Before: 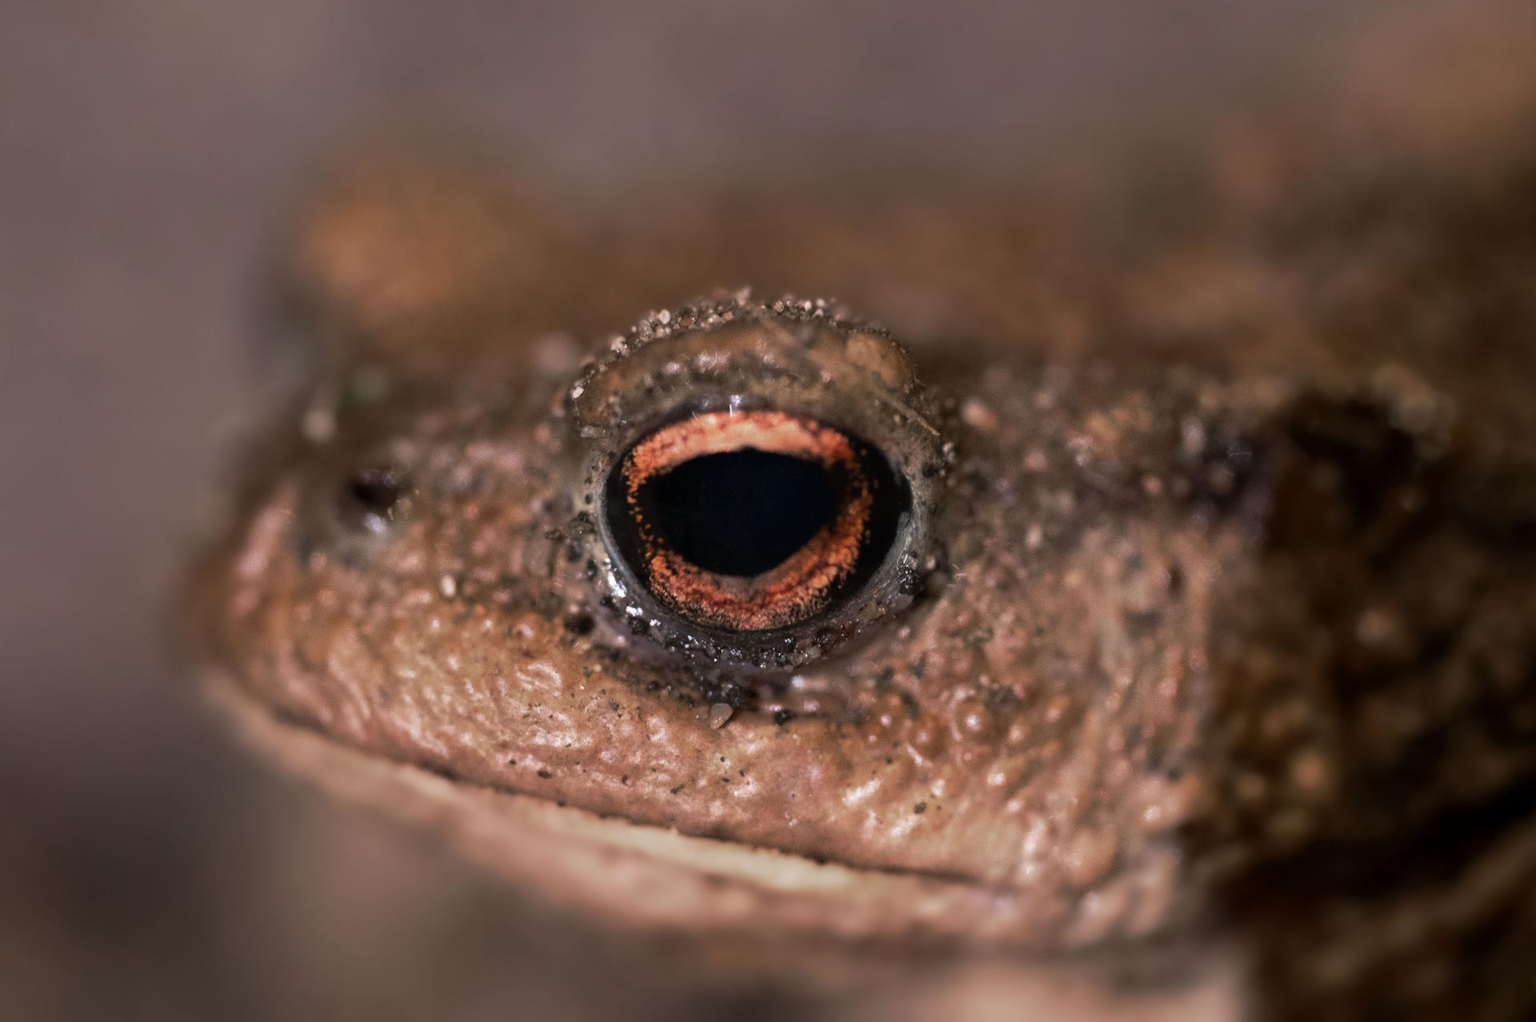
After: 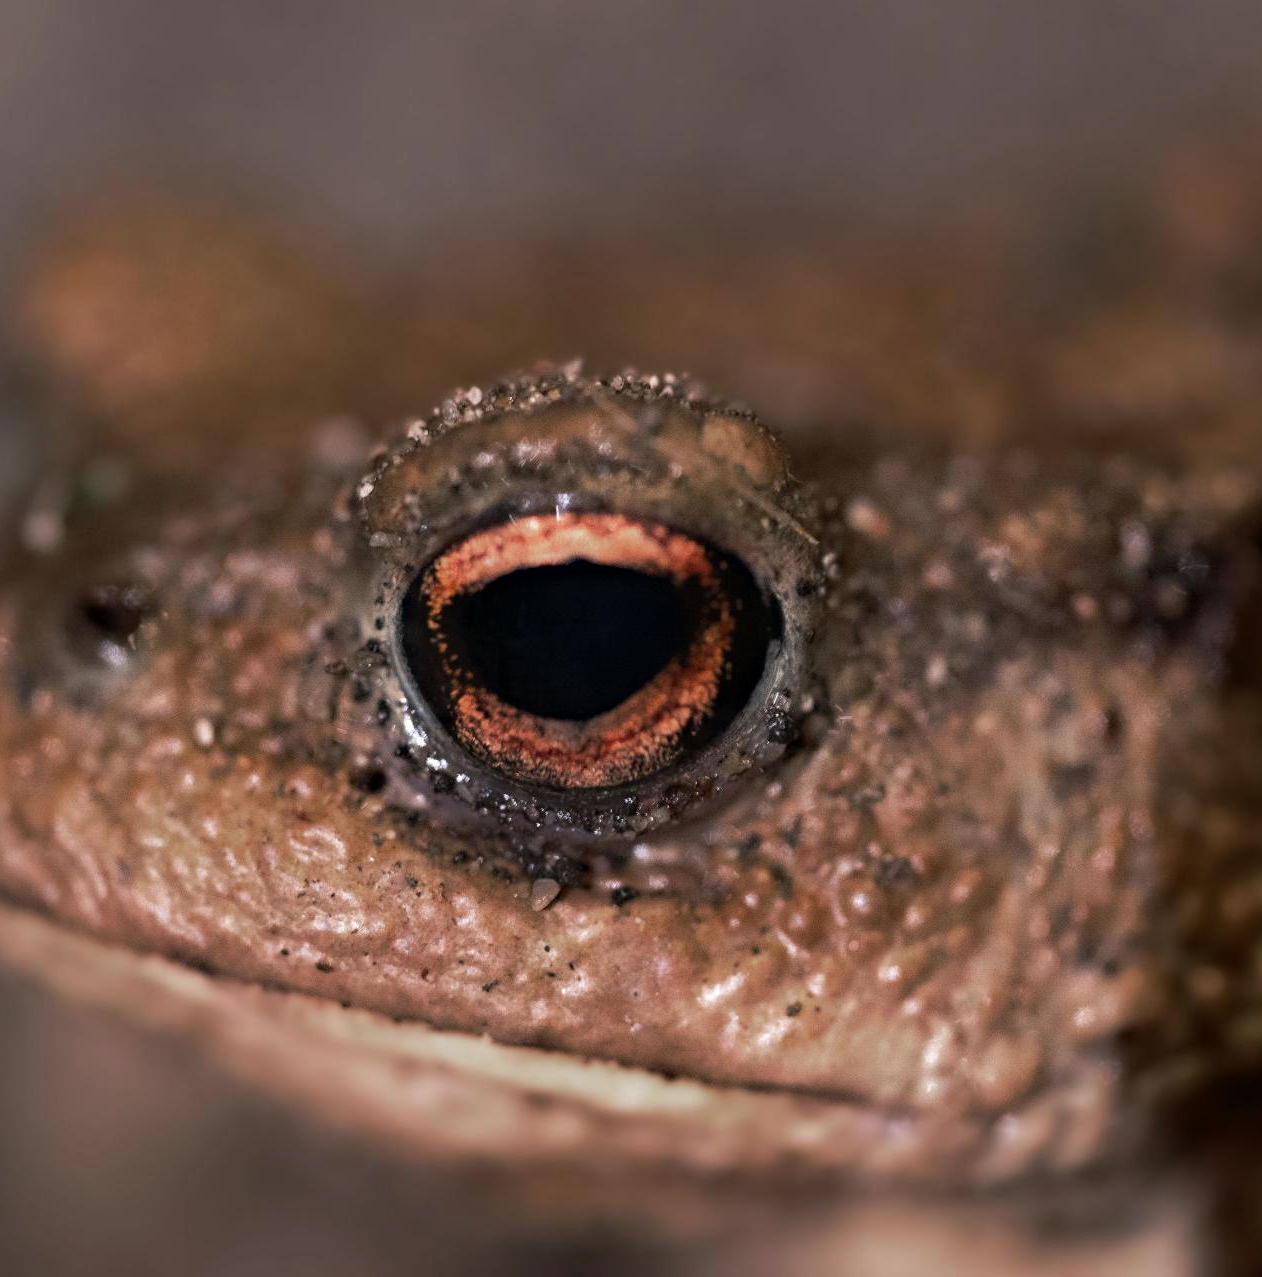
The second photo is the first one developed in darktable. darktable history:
haze removal: compatibility mode true, adaptive false
tone equalizer: edges refinement/feathering 500, mask exposure compensation -1.57 EV, preserve details no
crop and rotate: left 18.561%, right 15.701%
contrast brightness saturation: saturation -0.029
